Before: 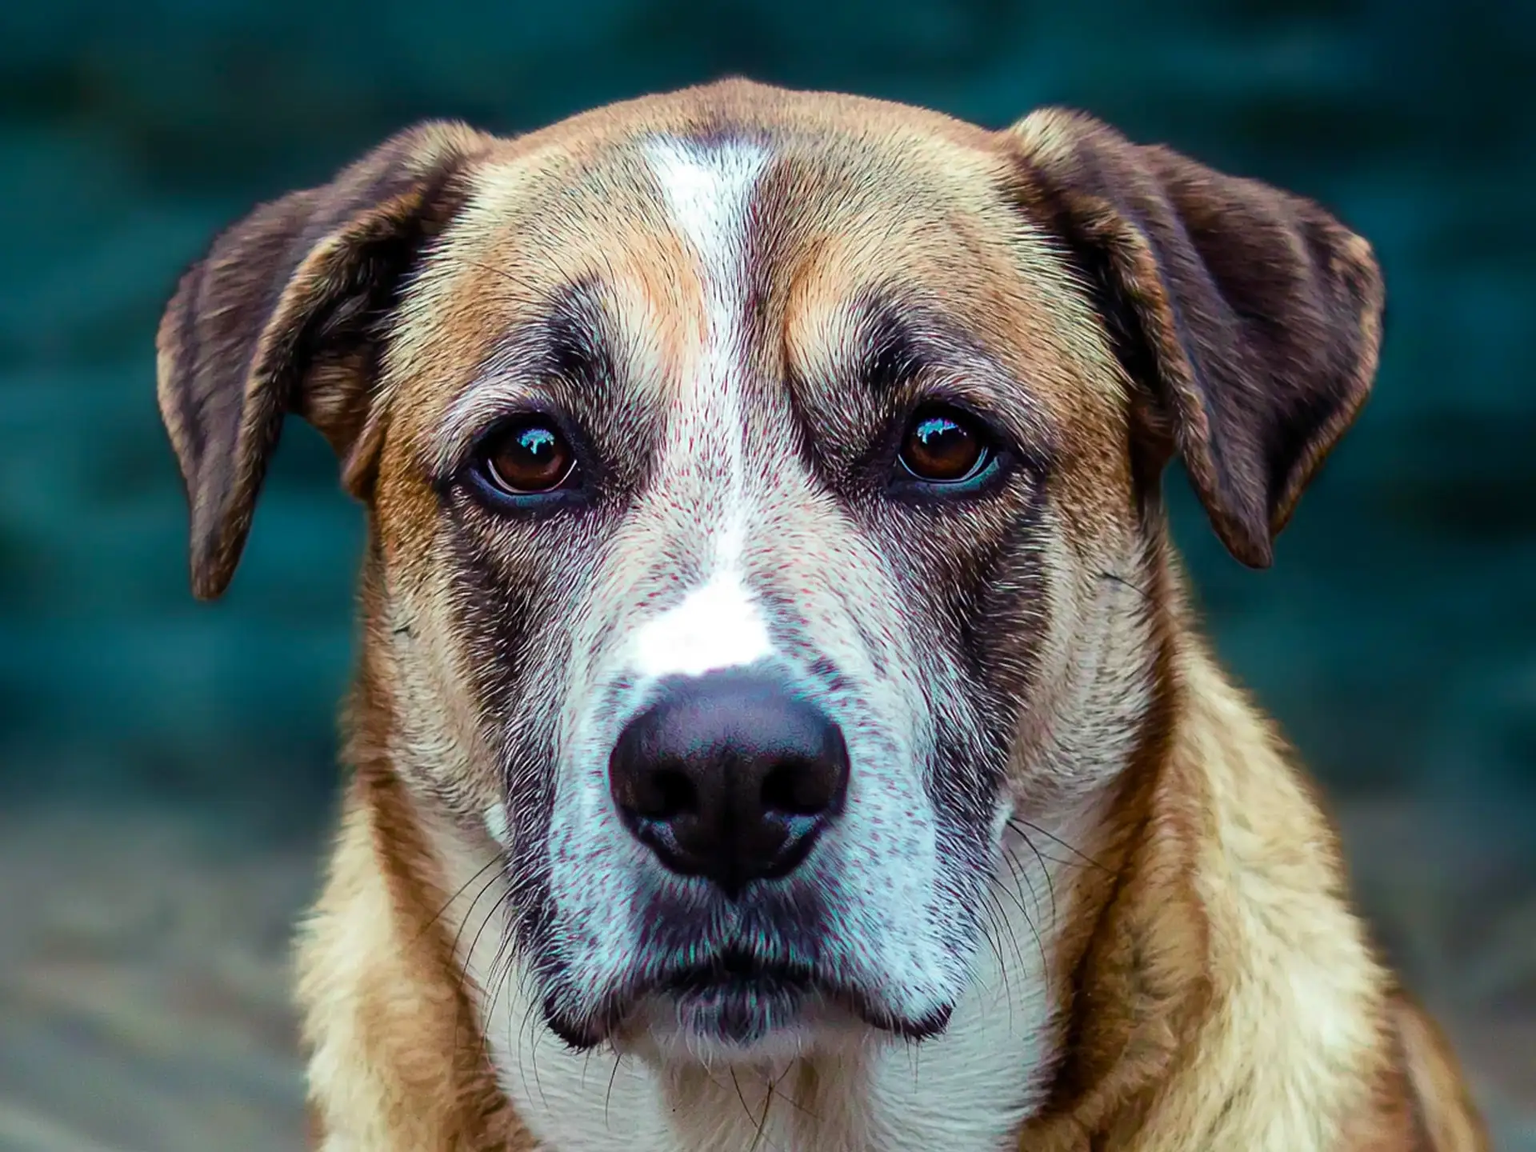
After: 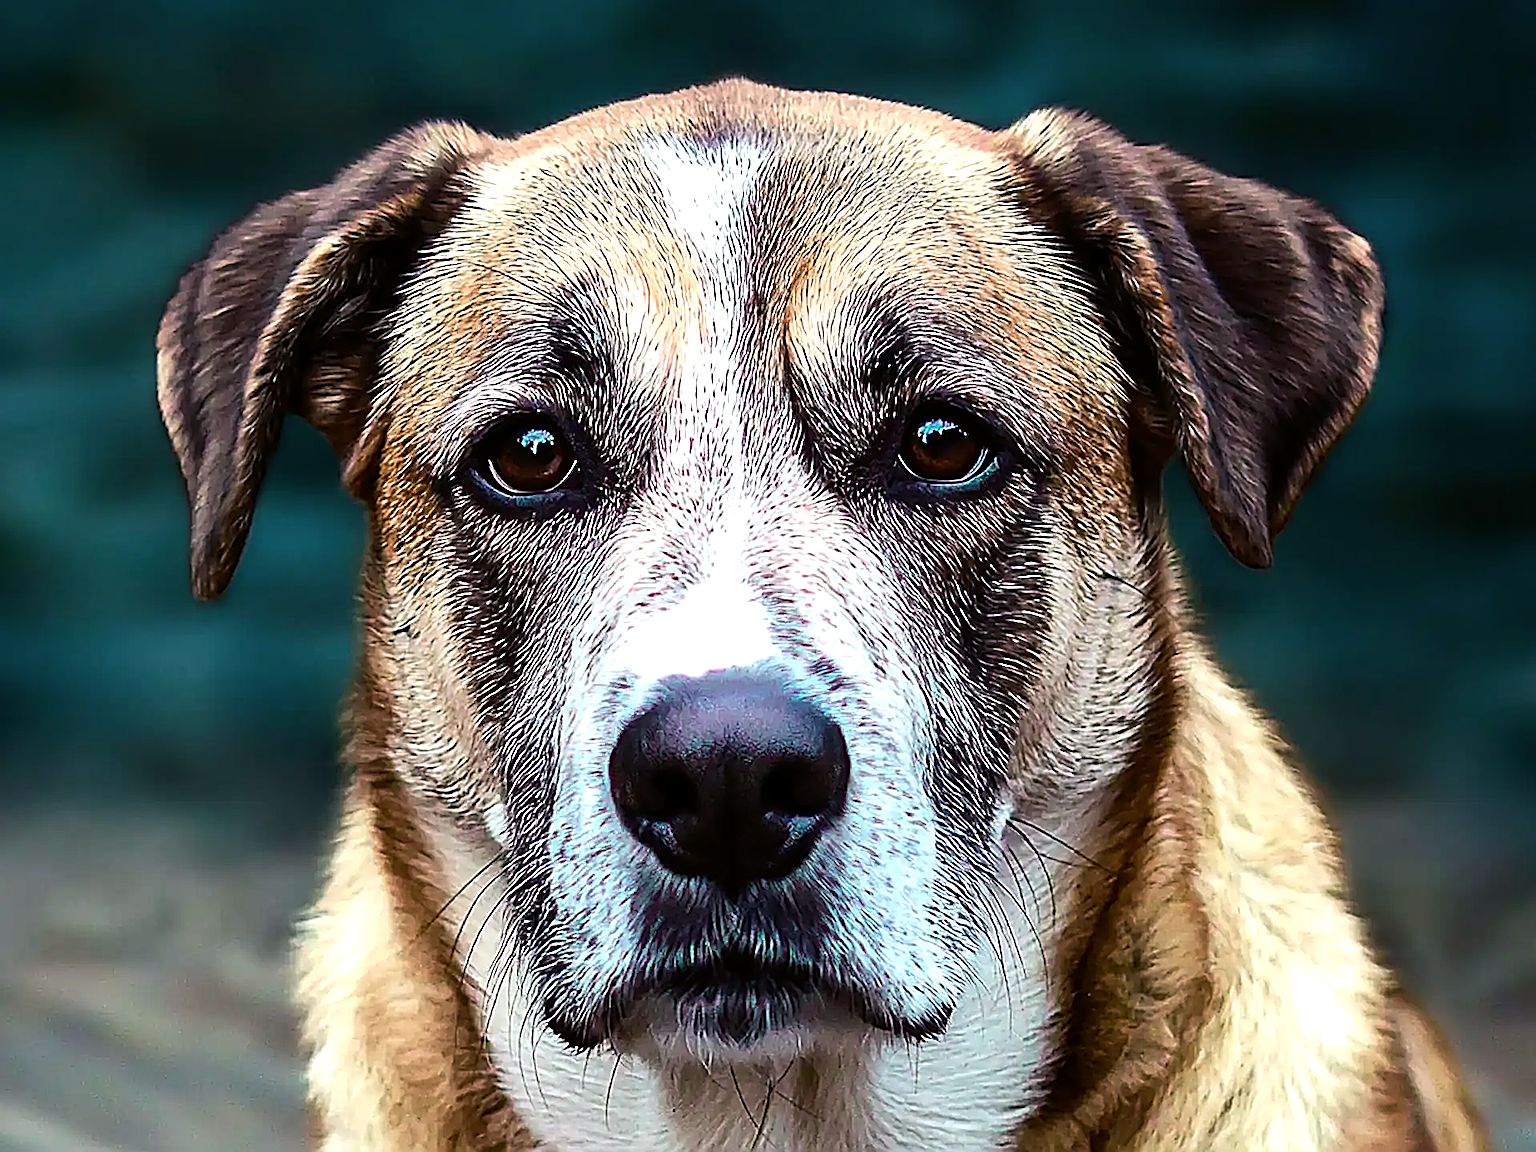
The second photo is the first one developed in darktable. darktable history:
sharpen: amount 1.986
tone equalizer: -8 EV -0.721 EV, -7 EV -0.697 EV, -6 EV -0.601 EV, -5 EV -0.391 EV, -3 EV 0.401 EV, -2 EV 0.6 EV, -1 EV 0.697 EV, +0 EV 0.75 EV, edges refinement/feathering 500, mask exposure compensation -1.57 EV, preserve details no
color correction: highlights a* 3.15, highlights b* -1.43, shadows a* -0.085, shadows b* 2.22, saturation 0.981
